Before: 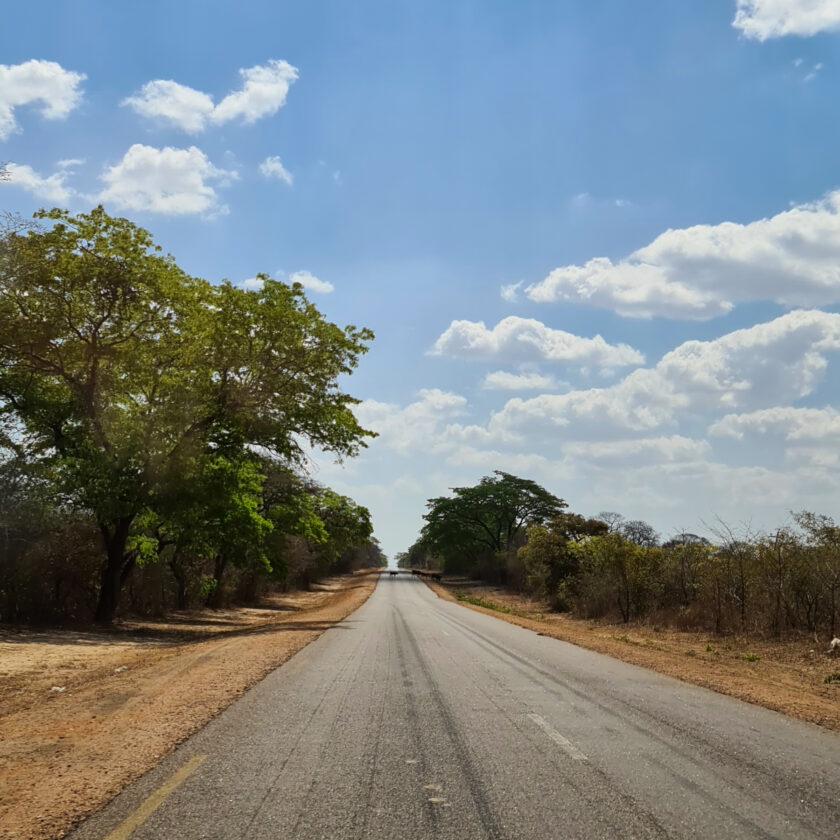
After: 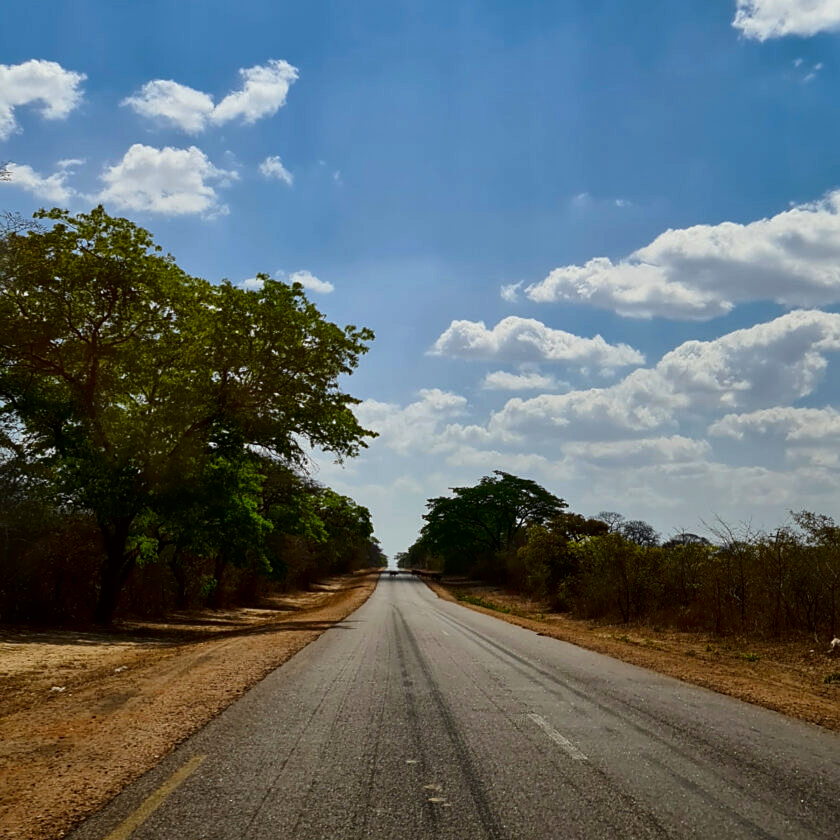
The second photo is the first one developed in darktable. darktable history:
contrast brightness saturation: contrast 0.1, brightness -0.26, saturation 0.14
sharpen: amount 0.2
